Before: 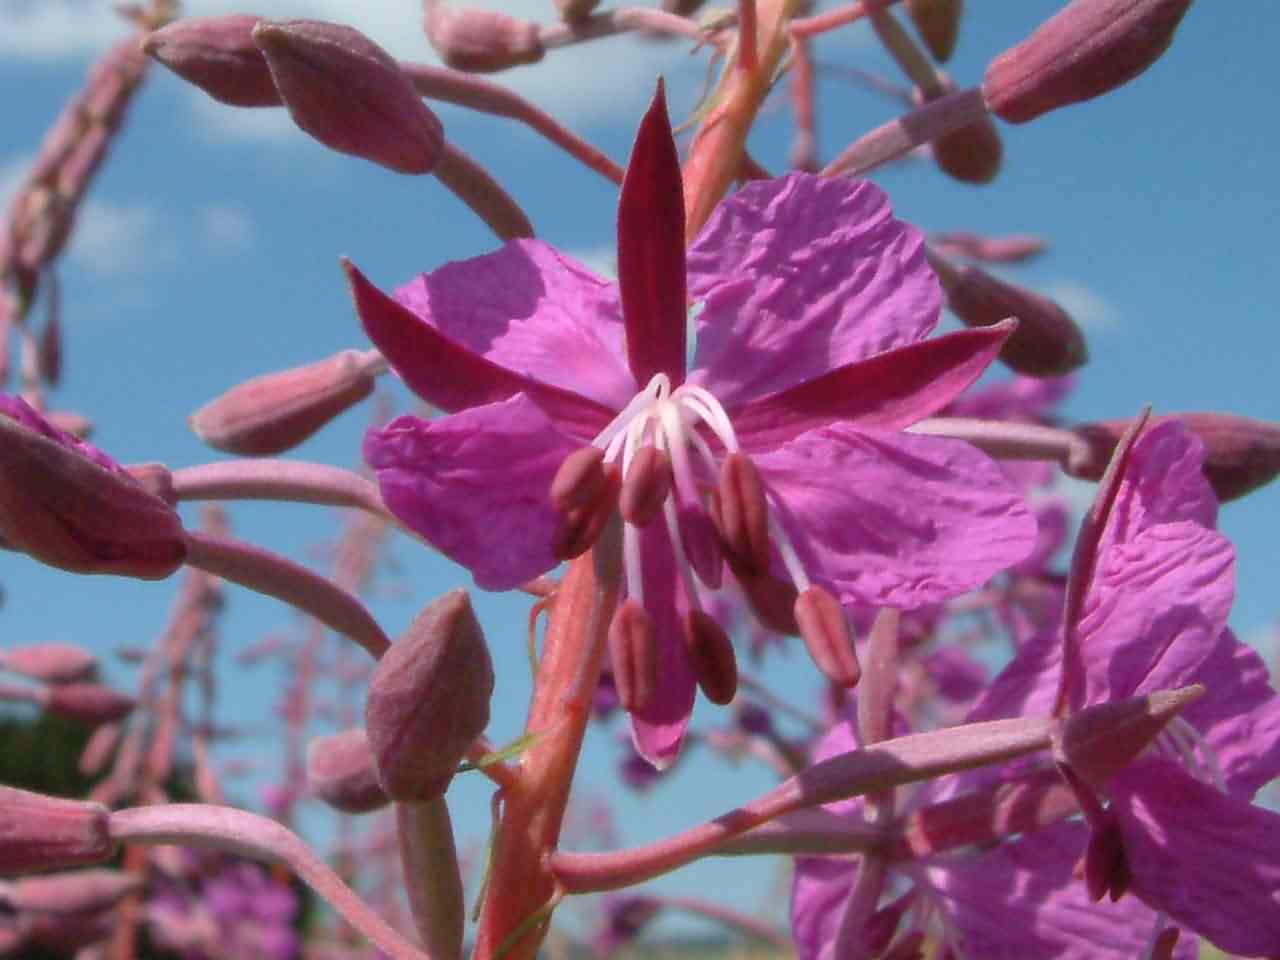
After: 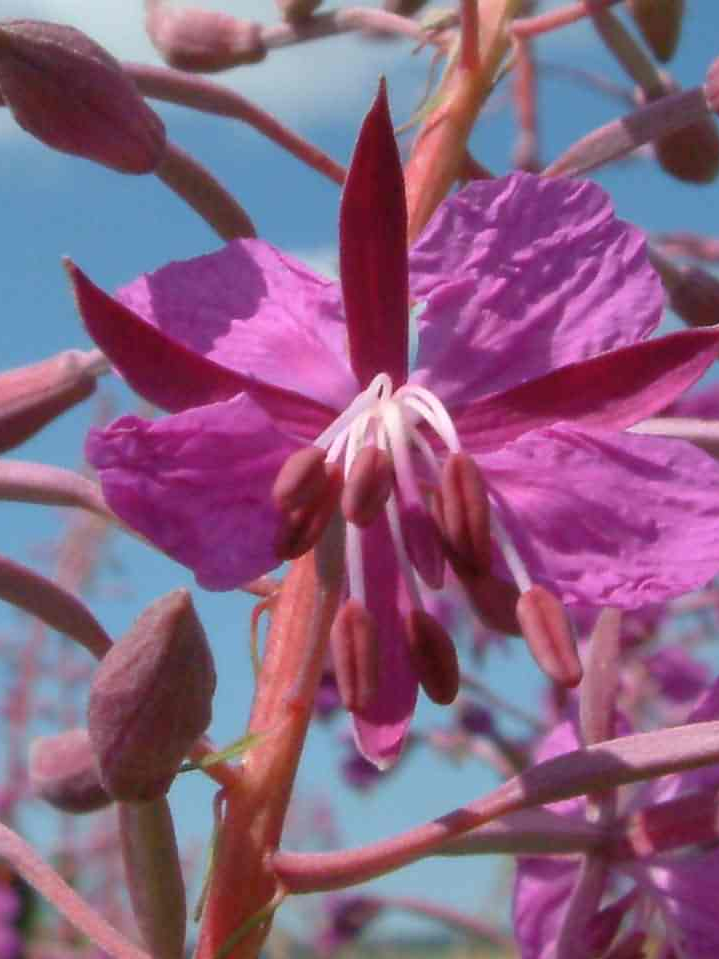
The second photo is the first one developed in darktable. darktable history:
crop: left 21.721%, right 22.047%, bottom 0.01%
